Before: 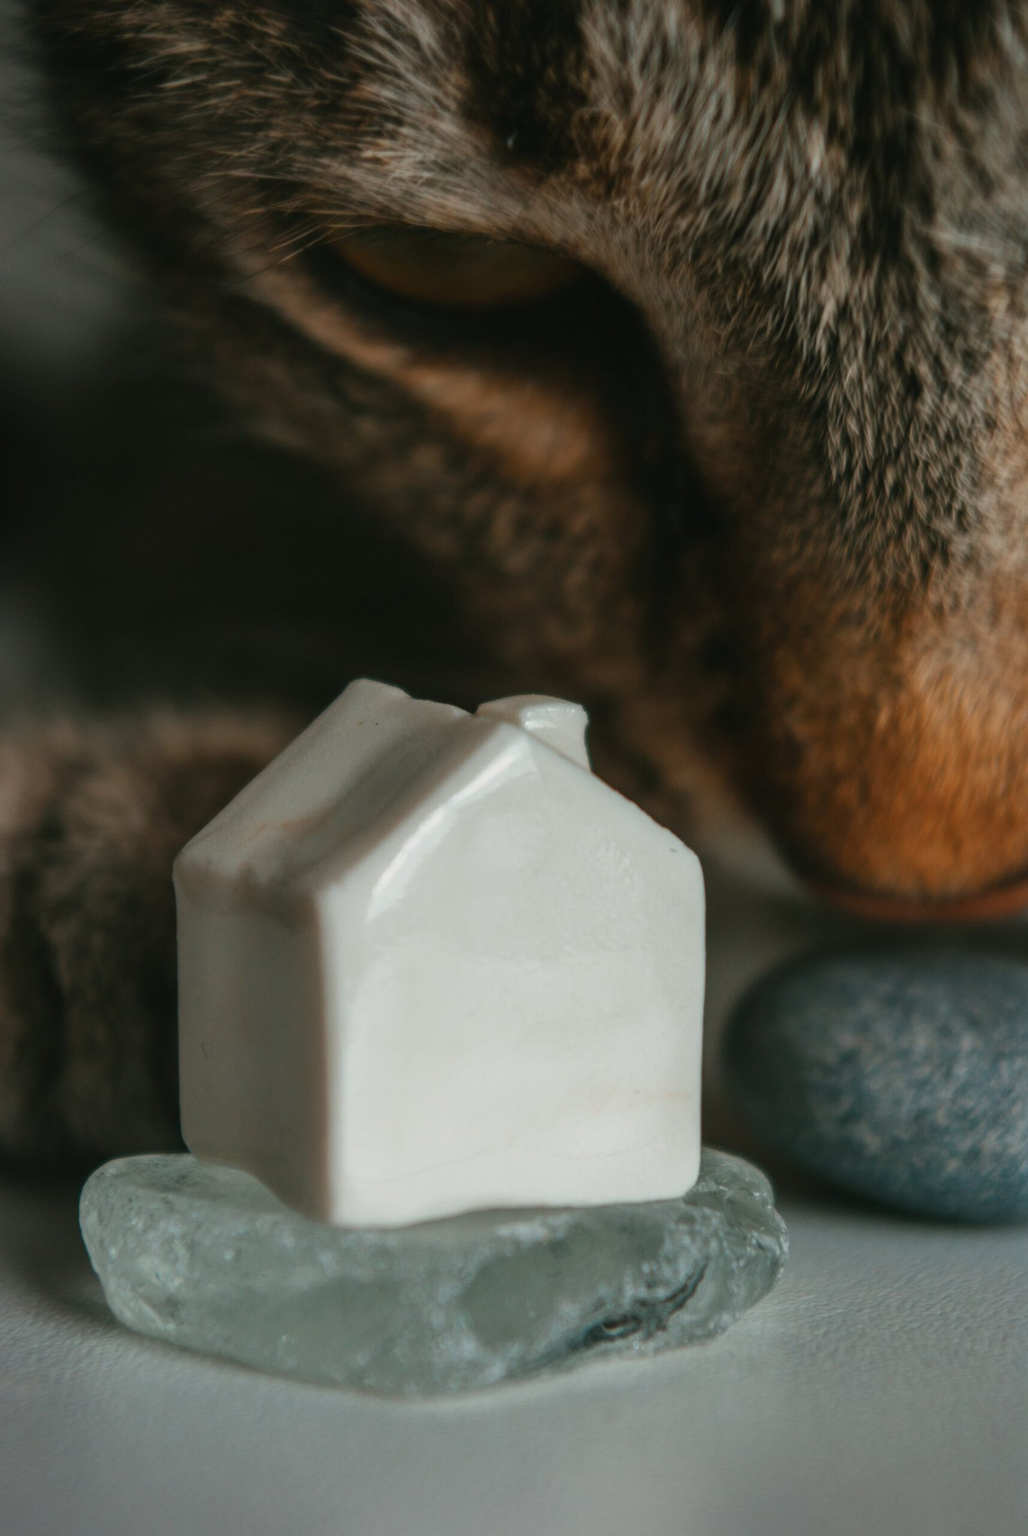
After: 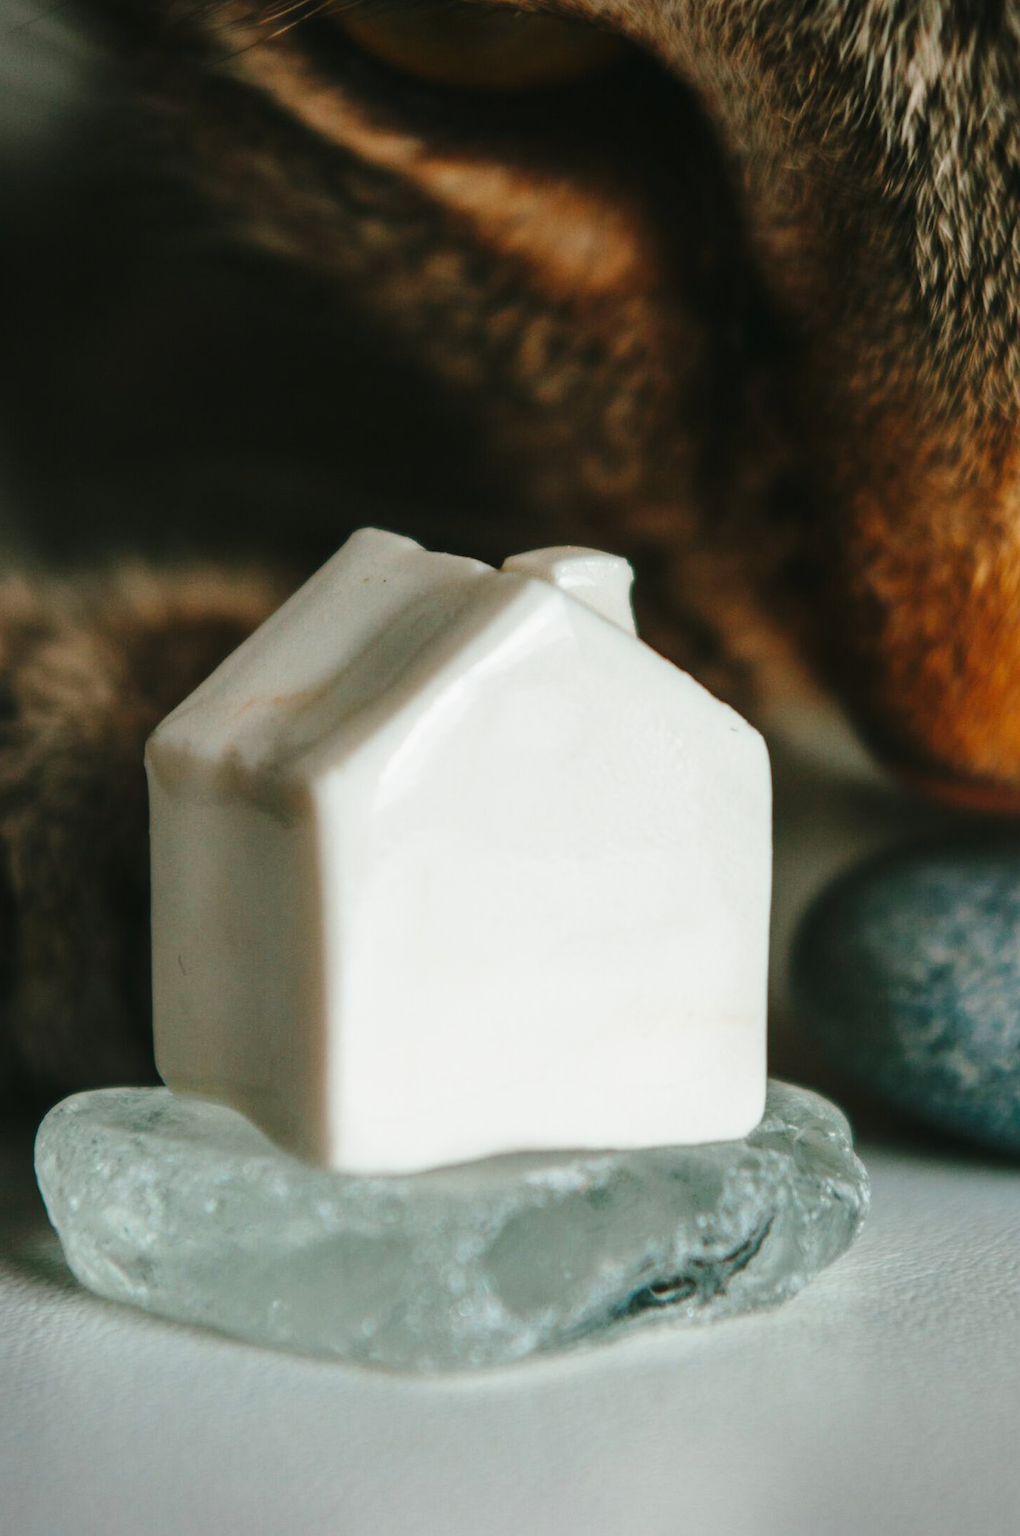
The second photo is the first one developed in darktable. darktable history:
crop and rotate: left 4.912%, top 15.061%, right 10.715%
base curve: curves: ch0 [(0, 0) (0.028, 0.03) (0.121, 0.232) (0.46, 0.748) (0.859, 0.968) (1, 1)], preserve colors none
